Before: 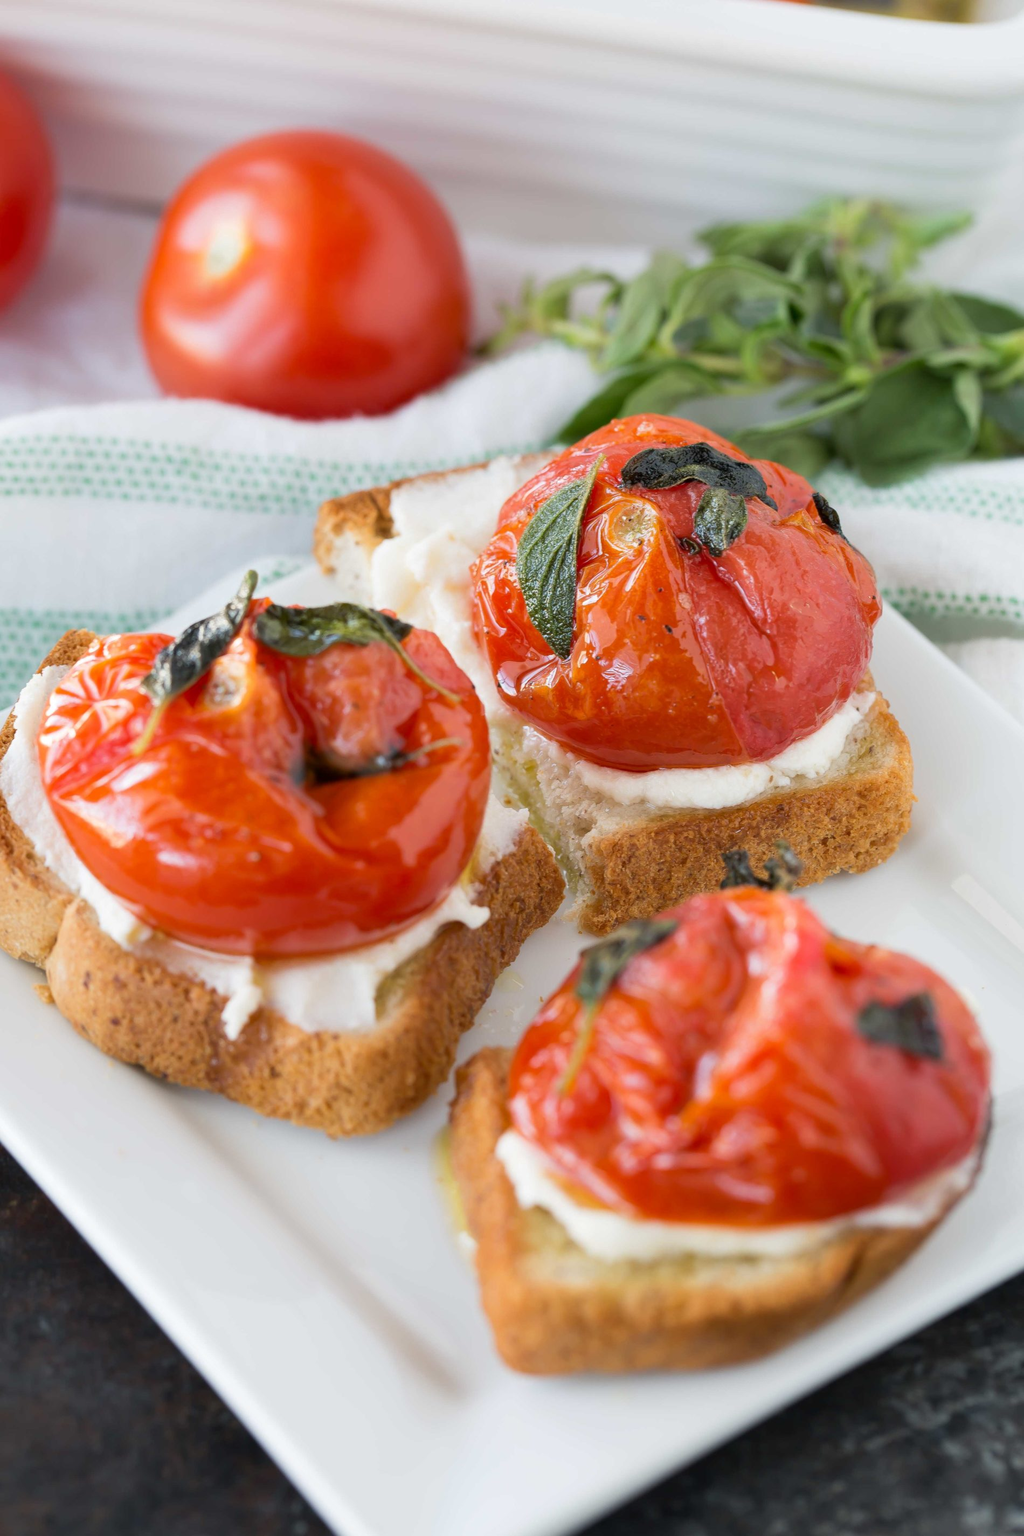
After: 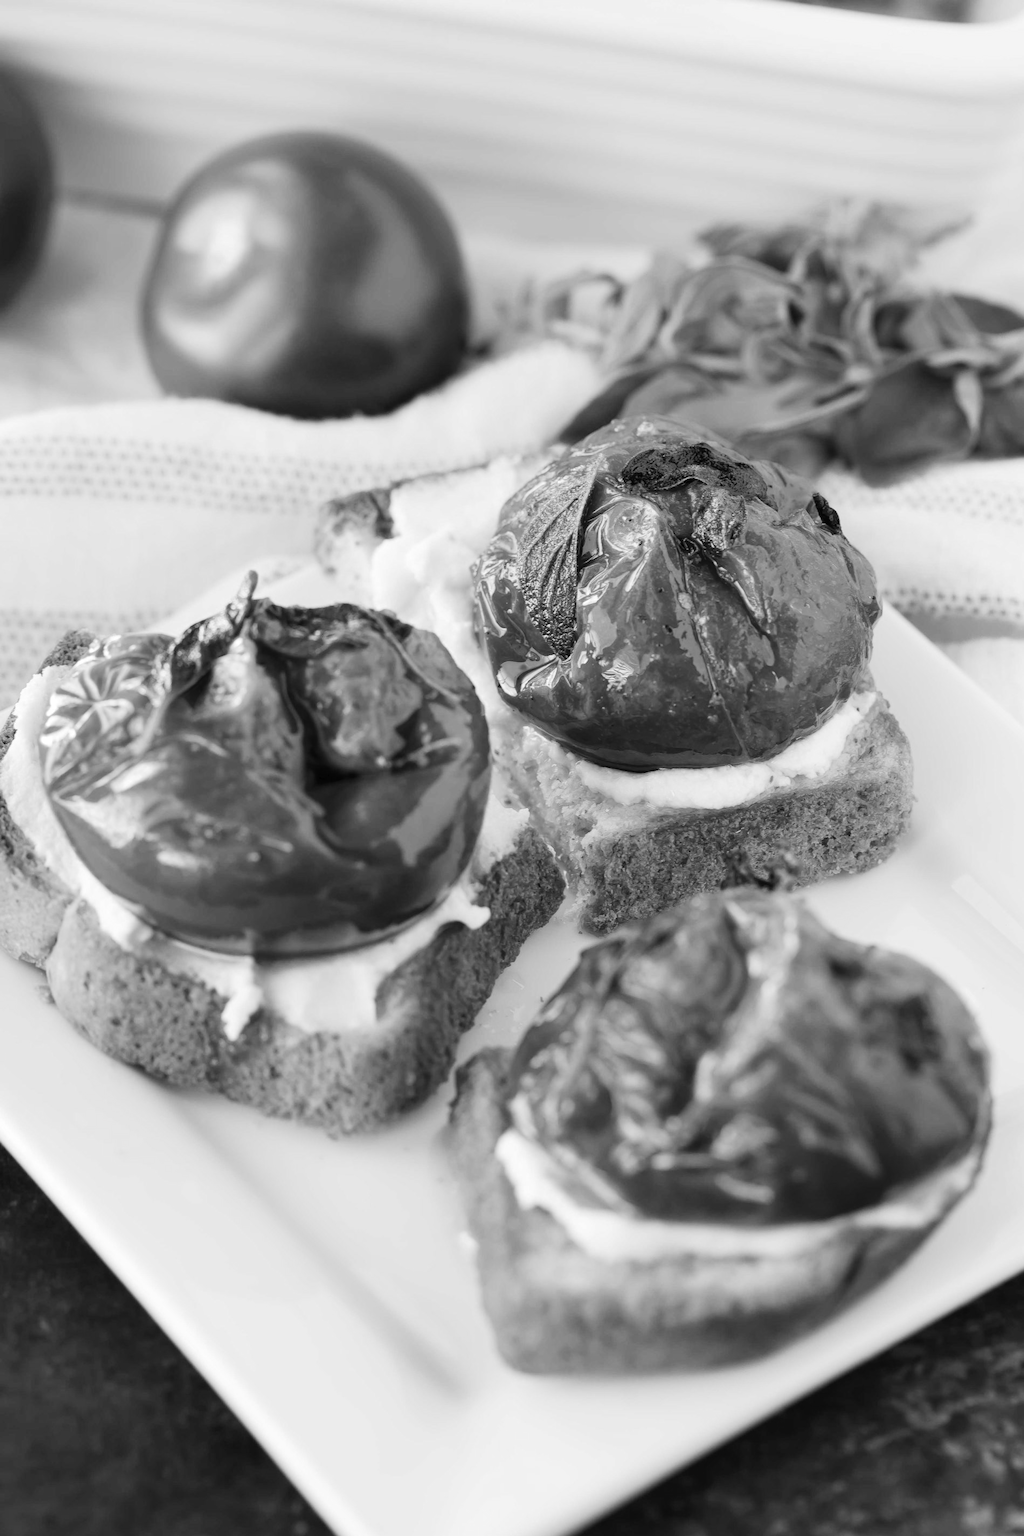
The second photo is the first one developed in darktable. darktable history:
tone curve: curves: ch0 [(0, 0) (0.003, 0.014) (0.011, 0.019) (0.025, 0.026) (0.044, 0.037) (0.069, 0.053) (0.1, 0.083) (0.136, 0.121) (0.177, 0.163) (0.224, 0.22) (0.277, 0.281) (0.335, 0.354) (0.399, 0.436) (0.468, 0.526) (0.543, 0.612) (0.623, 0.706) (0.709, 0.79) (0.801, 0.858) (0.898, 0.925) (1, 1)], preserve colors none
color look up table: target L [100.32, 86.7, 88.47, 78.43, 82.41, 75.88, 79.88, 66.24, 53.98, 36.15, 23.52, 201, 80.24, 74.05, 65.49, 59.41, 56.32, 48.84, 35.72, 51.22, 32.75, 31.46, 7.568, 10.27, 7.568, 89.53, 80.24, 70.73, 71.1, 59.92, 49.24, 48.31, 58.38, 47.24, 45.09, 24.72, 35.16, 32.32, 11.92, 10.27, 5.464, 93.75, 83.84, 83.84, 72.58, 59.41, 59.41, 41.96, 28.27], target a [0.001, -0.001, 0, 0, -0.002, -0.001, 0, 0.001, 0 ×4, -0.001, 0 ×12, -0.003, -0.001, -0.002, 0, 0.001, 0, 0.001, 0.001, 0, 0.001, 0.001, 0.001, 0 ×4, -0.002, -0.002, -0.002, 0, 0, 0, 0.001, 0.001], target b [-0.003, 0.022, 0, 0.001, 0.022, 0.002, 0.001, -0.004, -0.002, 0.001, -0.003, -0.001, 0.002 ×4, 0.001, -0.004, -0.003, 0.001, 0, 0, -0.002, -0.002, -0.002, 0.023, 0.002, 0.022, 0.002, -0.004, 0.001, -0.004, -0.004, -0.003, -0.004, -0.003, -0.003, -0.003, -0.002, -0.002, 0.003, 0.023, 0.022, 0.022, 0.002, 0.002, 0.002, -0.006, -0.003], num patches 49
